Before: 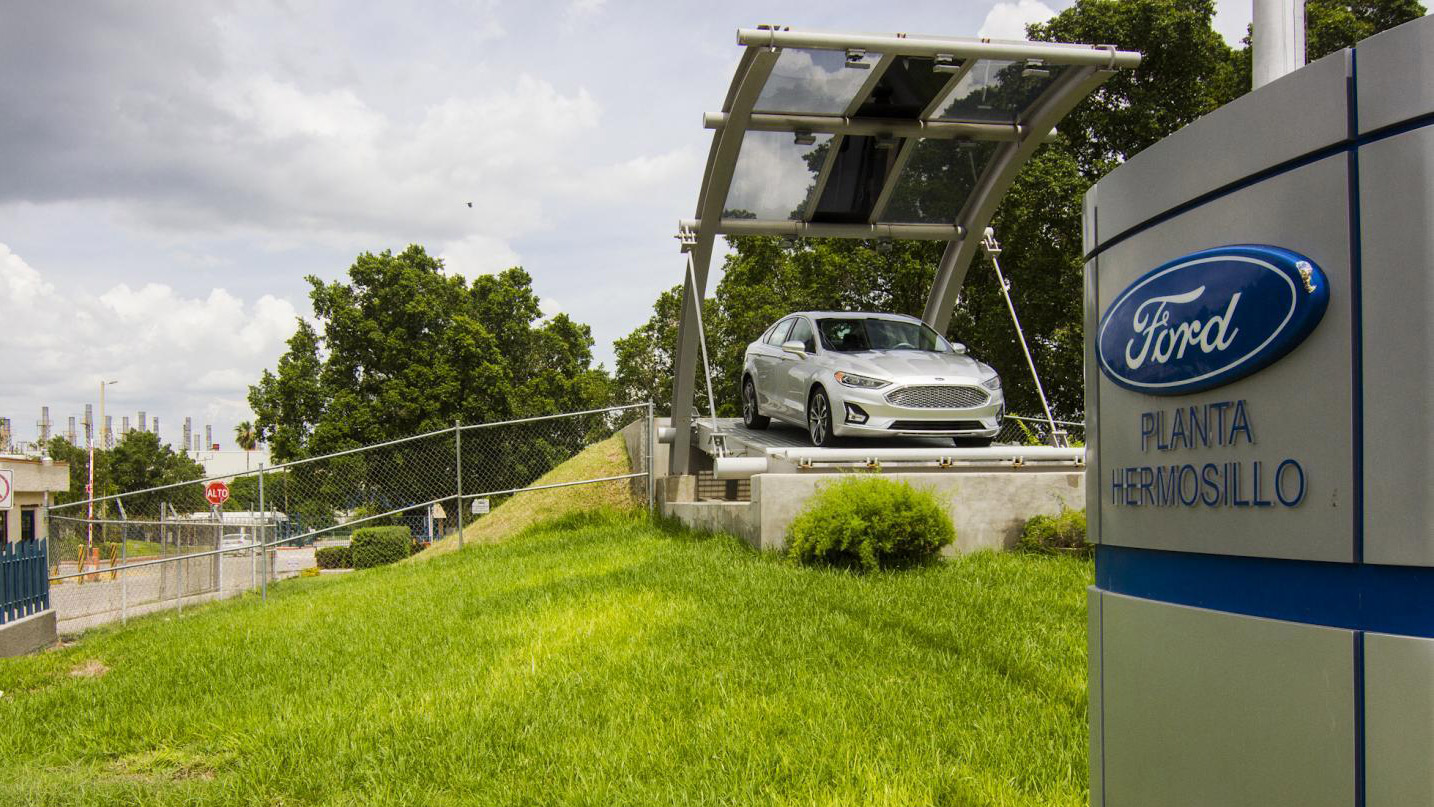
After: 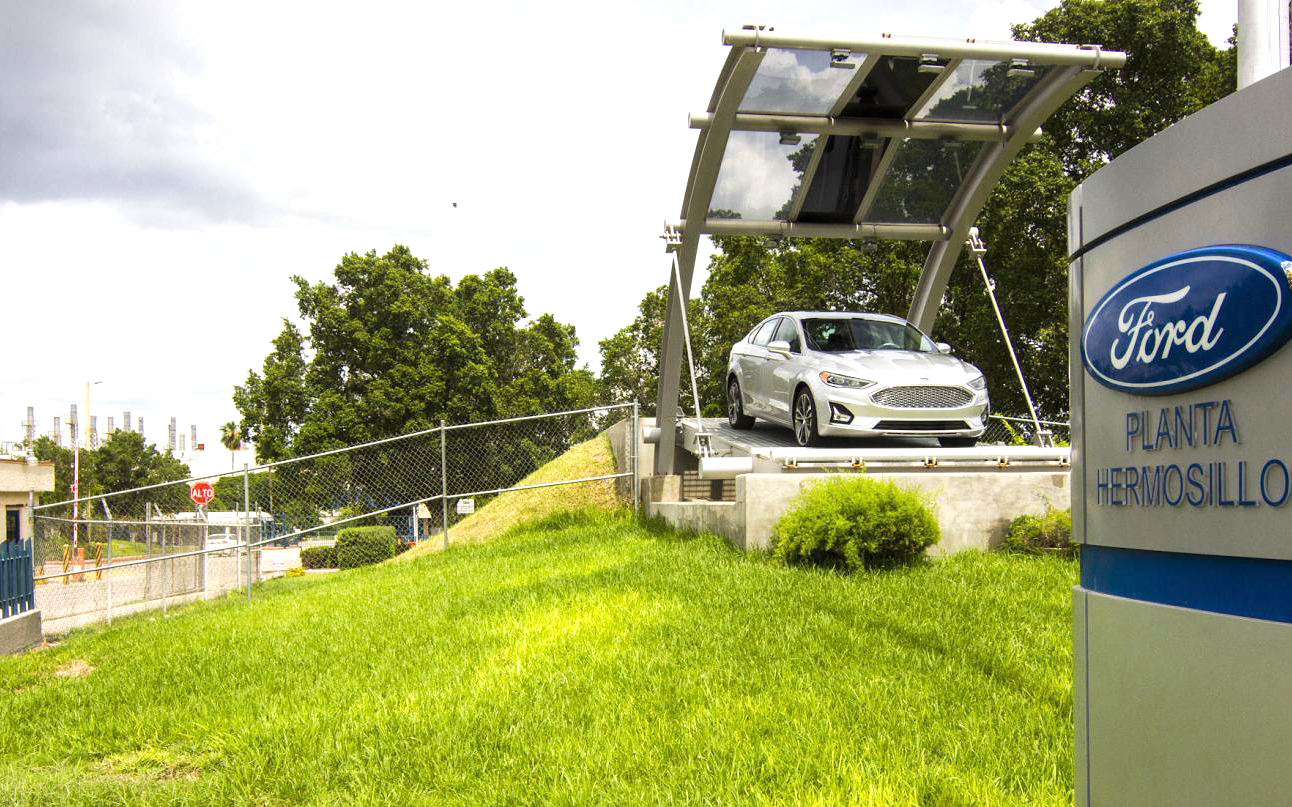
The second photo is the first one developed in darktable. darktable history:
exposure: black level correction 0, exposure 0.7 EV, compensate exposure bias true, compensate highlight preservation false
crop and rotate: left 1.088%, right 8.807%
